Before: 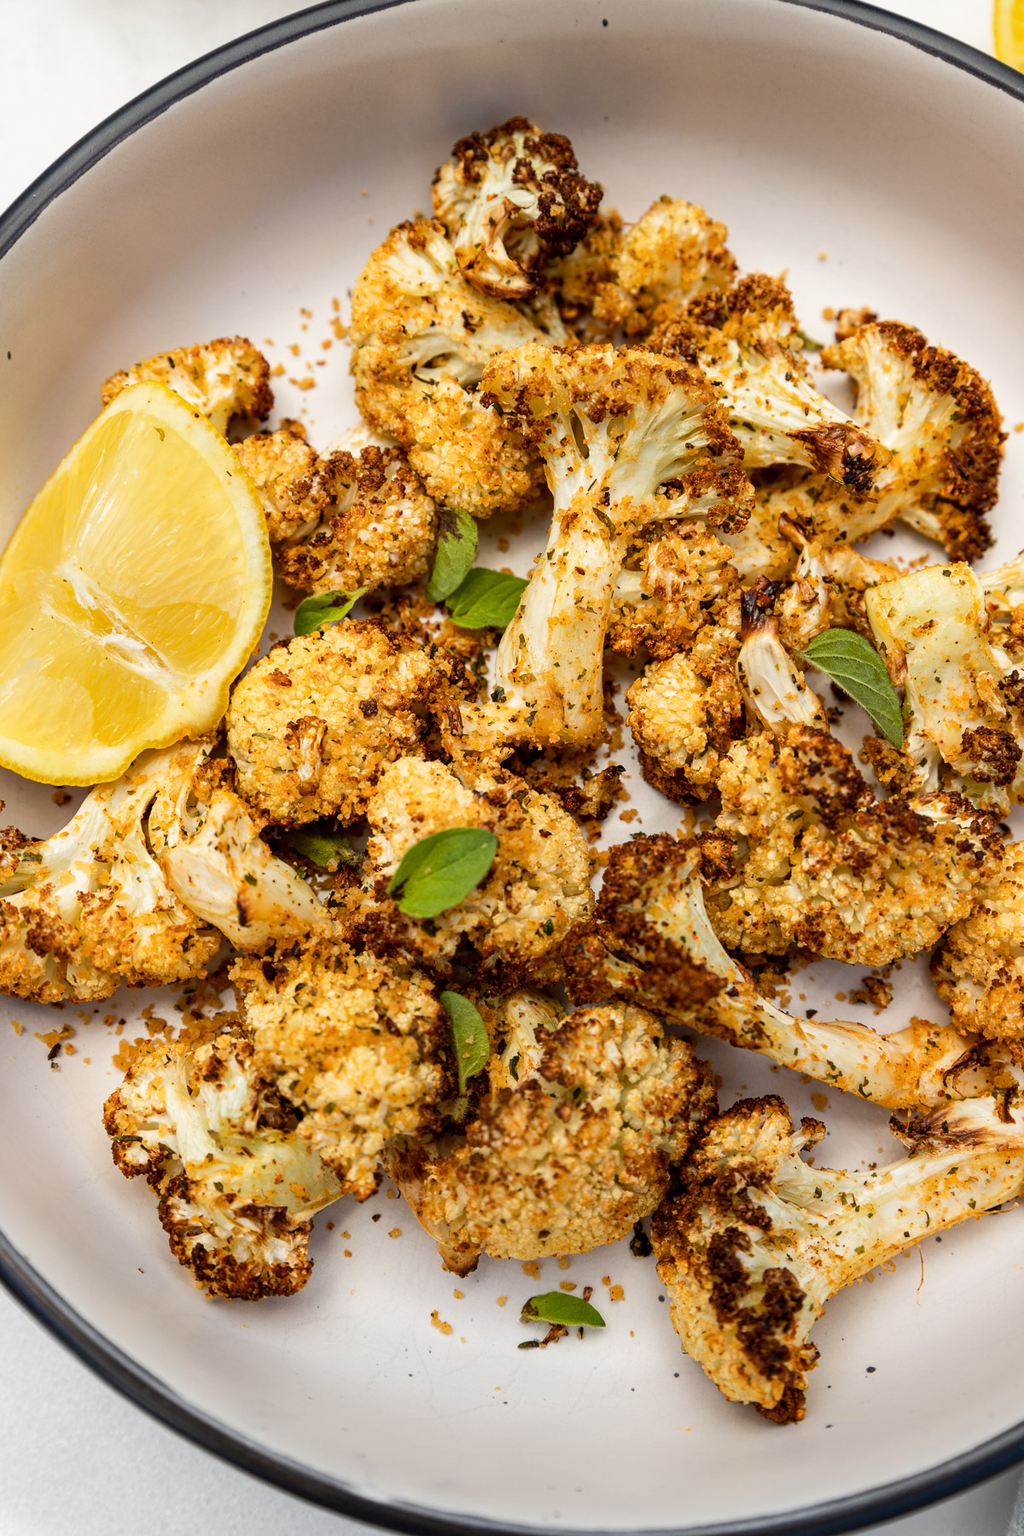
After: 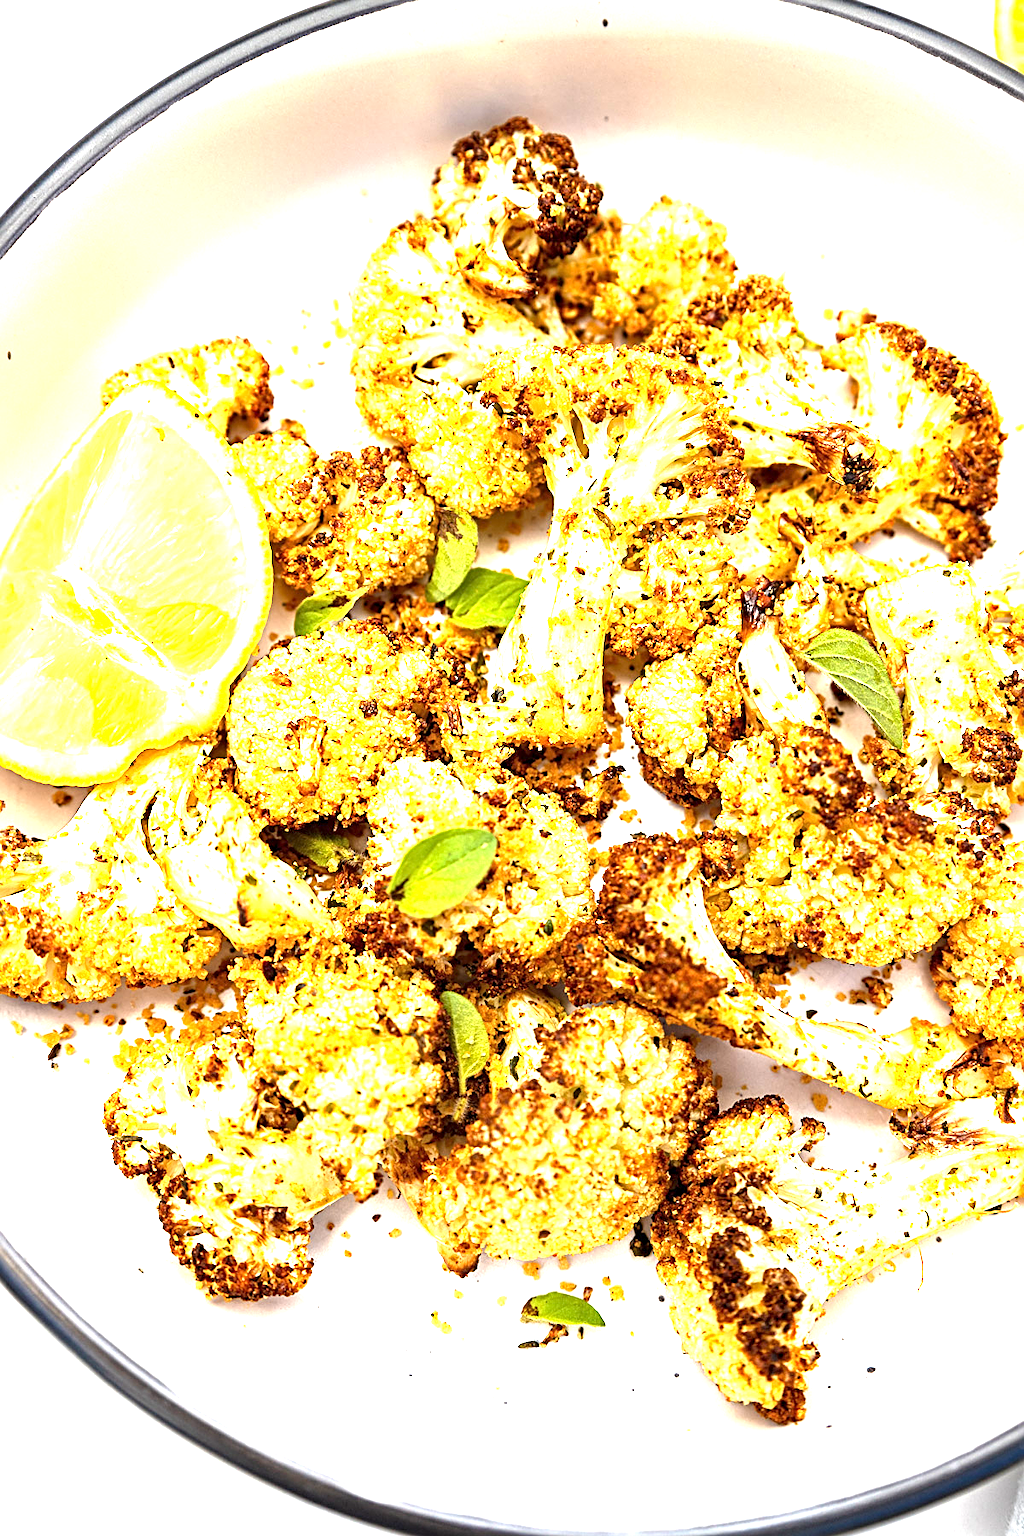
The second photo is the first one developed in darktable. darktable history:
exposure: exposure 2 EV, compensate exposure bias true, compensate highlight preservation false
sharpen: radius 2.767
